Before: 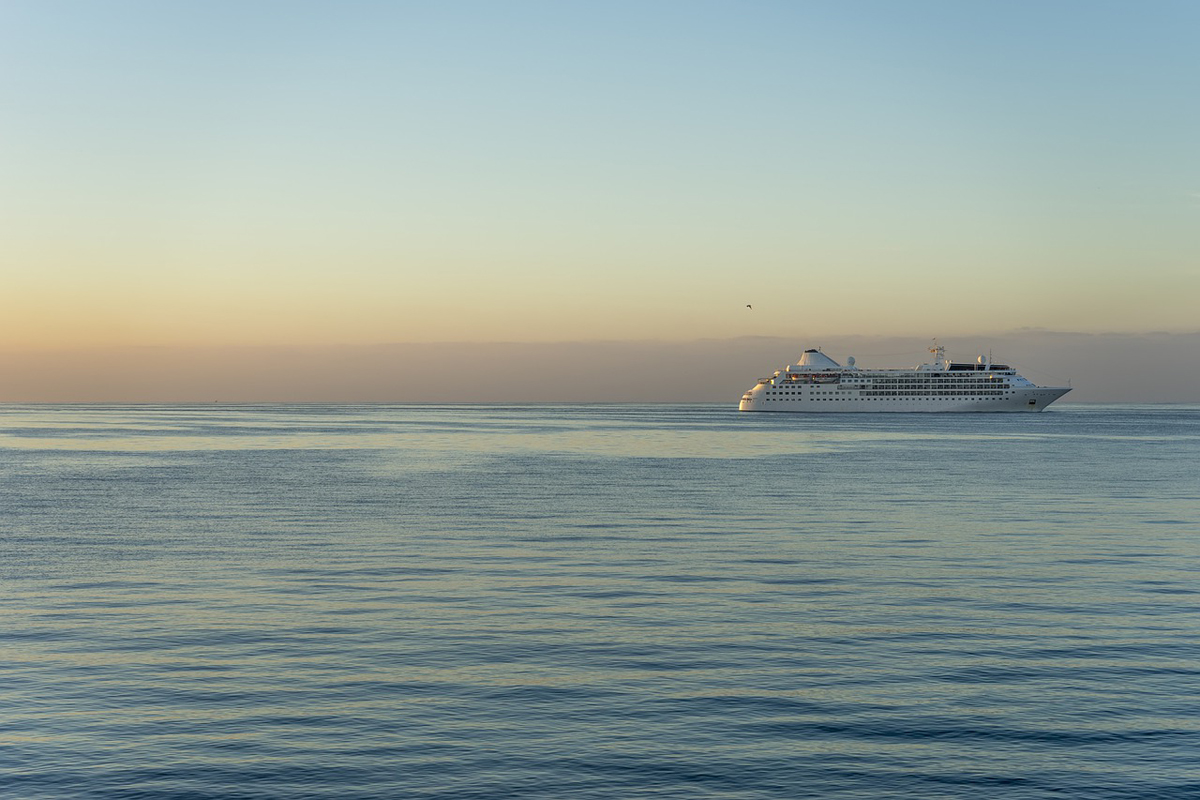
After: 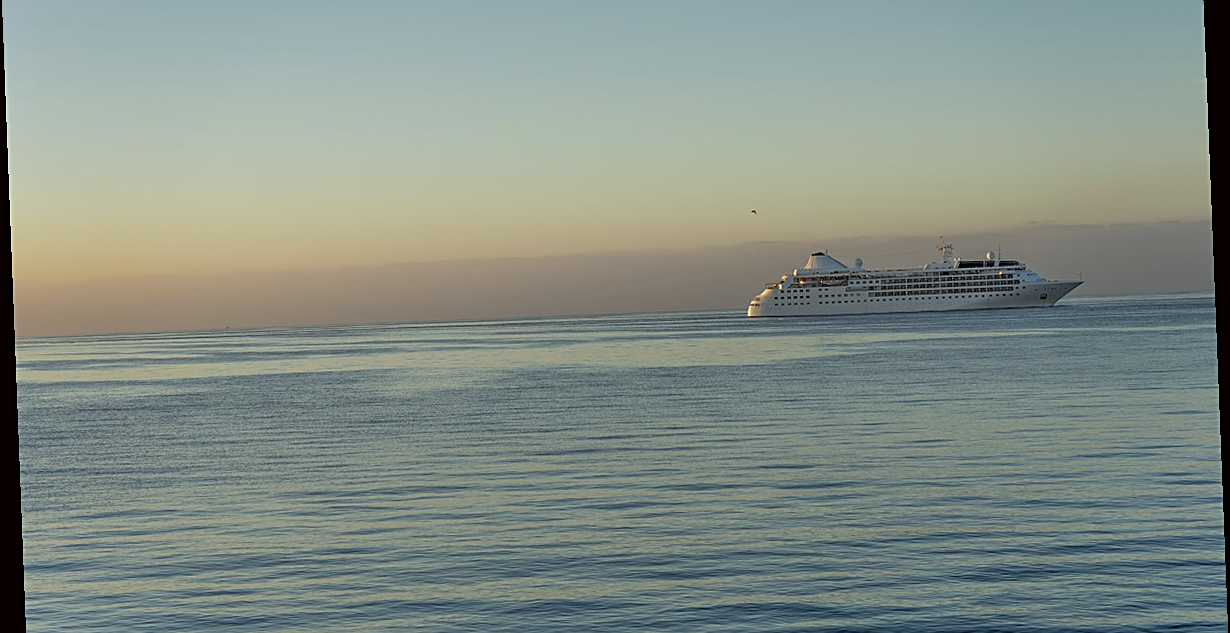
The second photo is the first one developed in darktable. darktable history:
color correction: highlights a* -2.73, highlights b* -2.09, shadows a* 2.41, shadows b* 2.73
sharpen: on, module defaults
tone equalizer: on, module defaults
exposure: compensate exposure bias true, compensate highlight preservation false
crop: top 13.819%, bottom 11.169%
rotate and perspective: rotation -2.22°, lens shift (horizontal) -0.022, automatic cropping off
graduated density: on, module defaults
